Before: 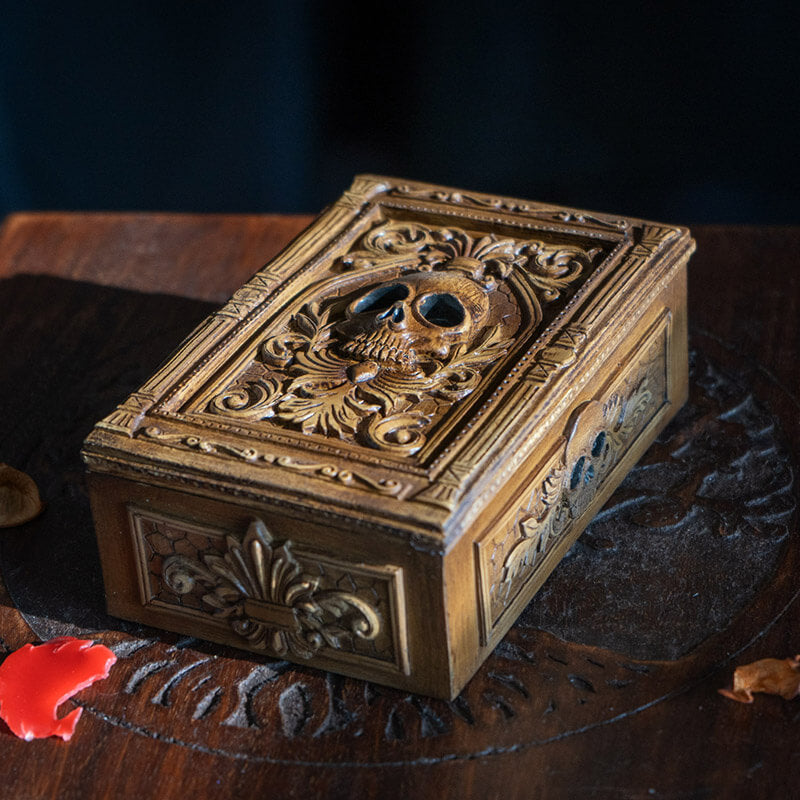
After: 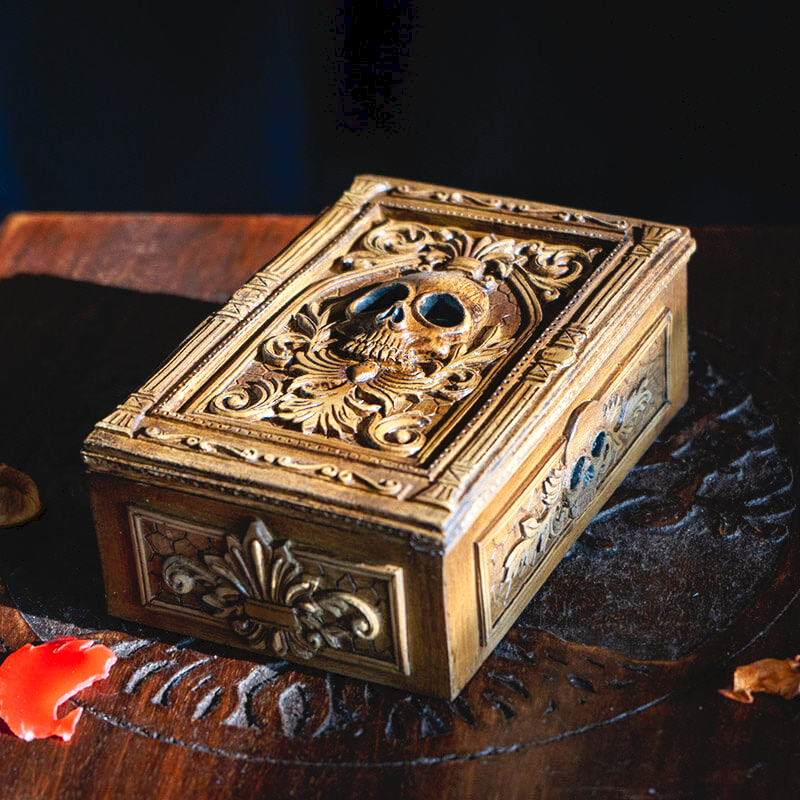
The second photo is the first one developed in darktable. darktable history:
tone curve: curves: ch0 [(0, 0) (0.003, 0.047) (0.011, 0.051) (0.025, 0.051) (0.044, 0.057) (0.069, 0.068) (0.1, 0.076) (0.136, 0.108) (0.177, 0.166) (0.224, 0.229) (0.277, 0.299) (0.335, 0.364) (0.399, 0.46) (0.468, 0.553) (0.543, 0.639) (0.623, 0.724) (0.709, 0.808) (0.801, 0.886) (0.898, 0.954) (1, 1)], preserve colors none
exposure: black level correction 0.001, exposure 0.5 EV, compensate exposure bias true, compensate highlight preservation false
